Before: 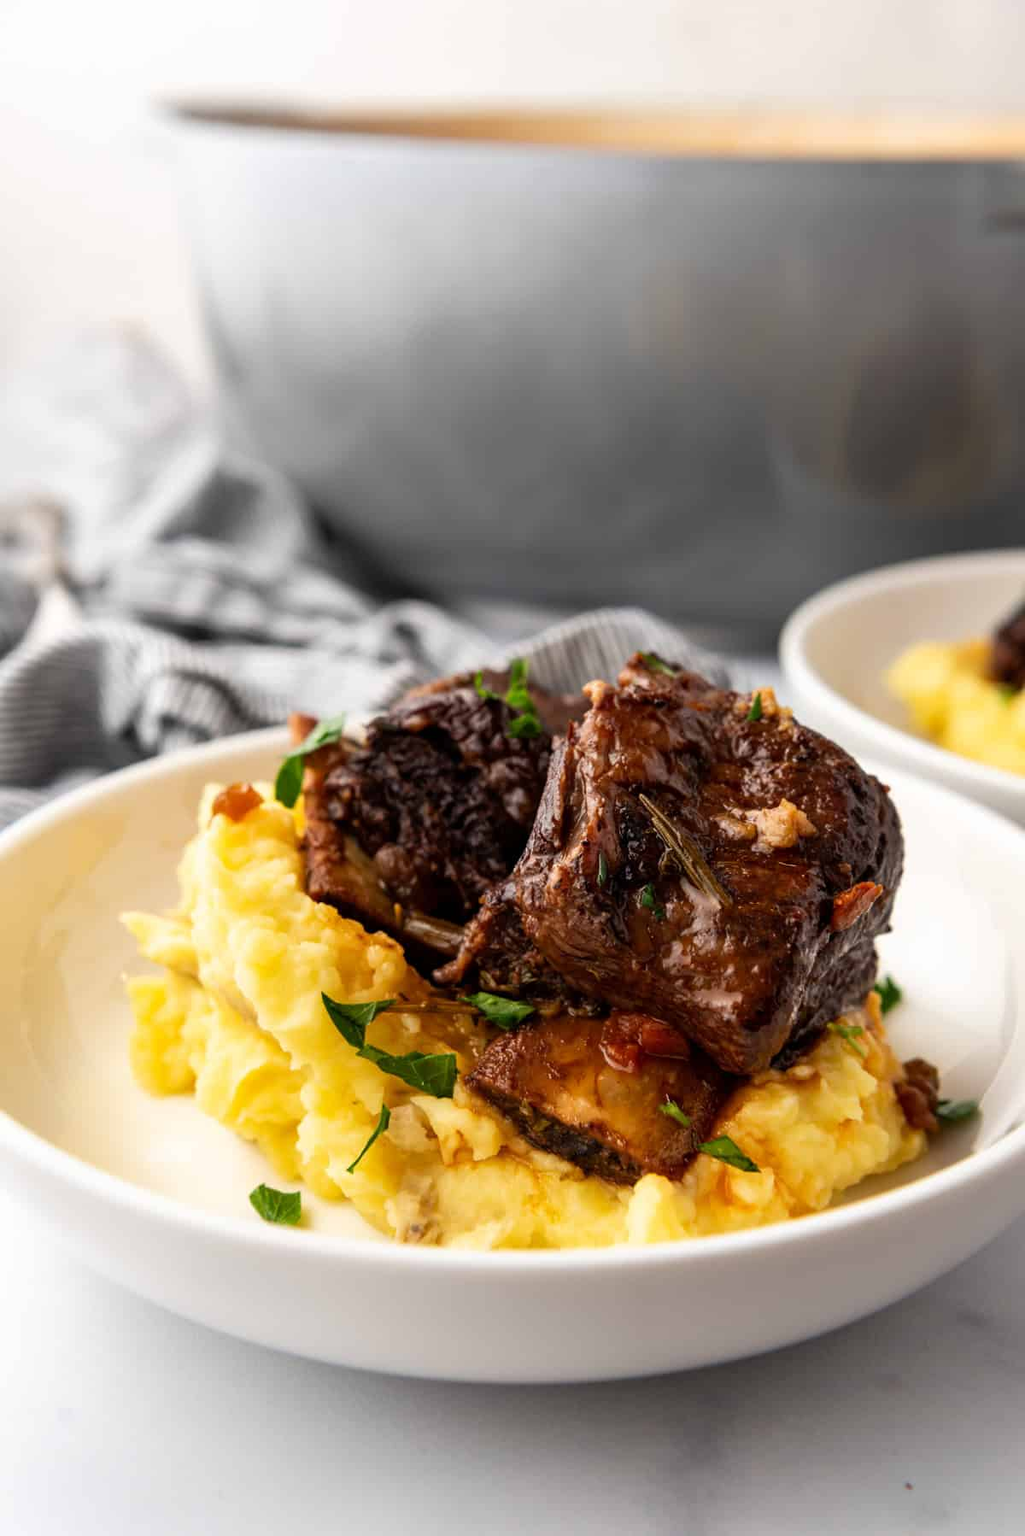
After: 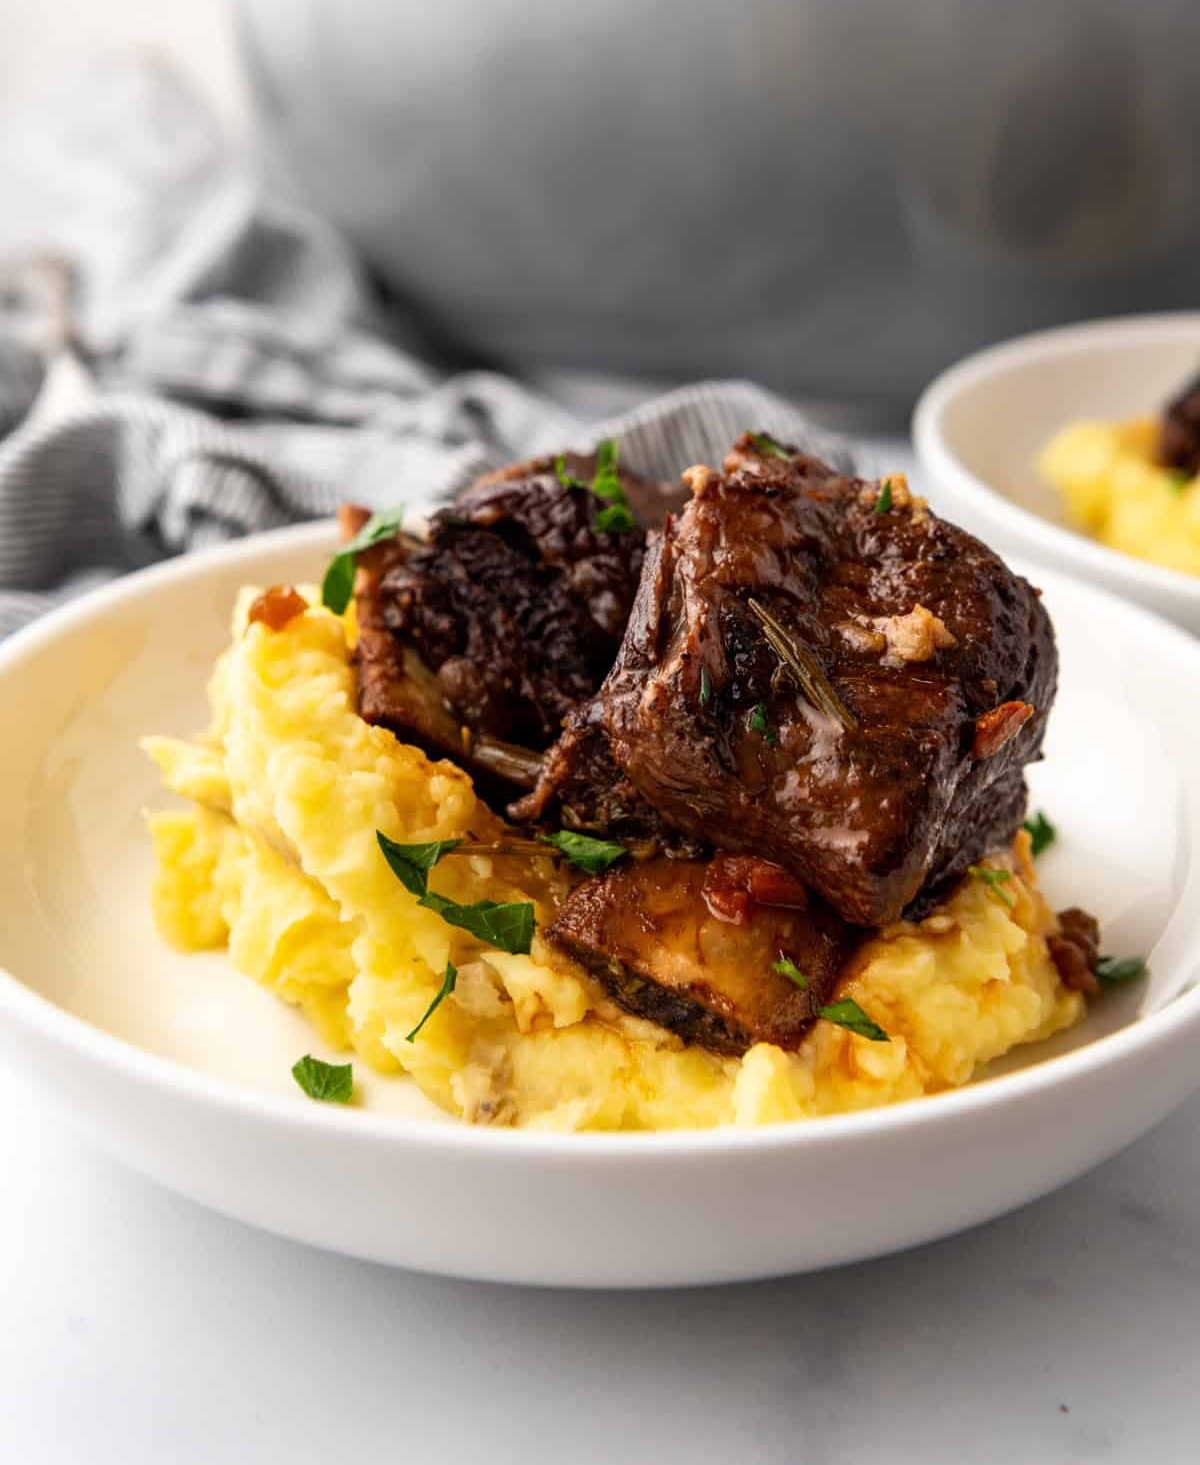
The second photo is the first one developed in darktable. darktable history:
crop and rotate: top 18.5%
